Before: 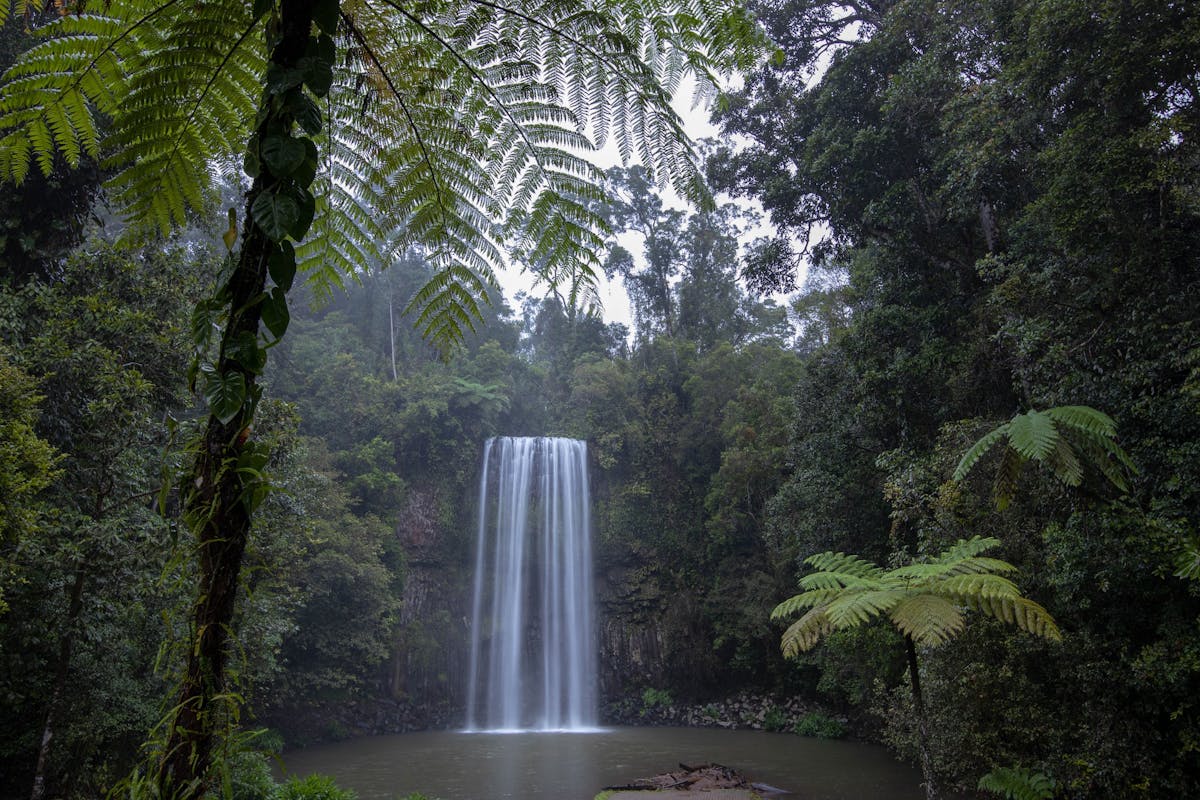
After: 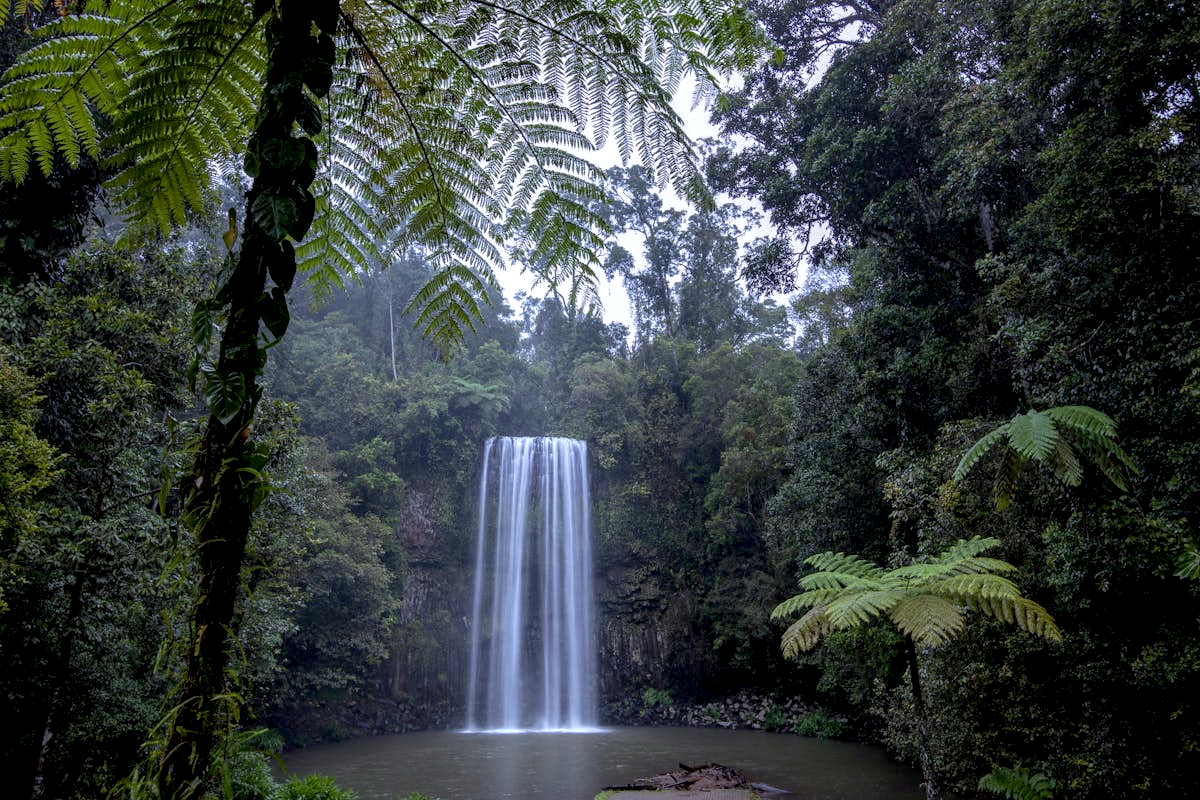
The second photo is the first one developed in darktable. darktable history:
exposure: black level correction 0.007, exposure 0.159 EV, compensate highlight preservation false
color calibration: illuminant as shot in camera, x 0.358, y 0.373, temperature 4628.91 K
local contrast: on, module defaults
